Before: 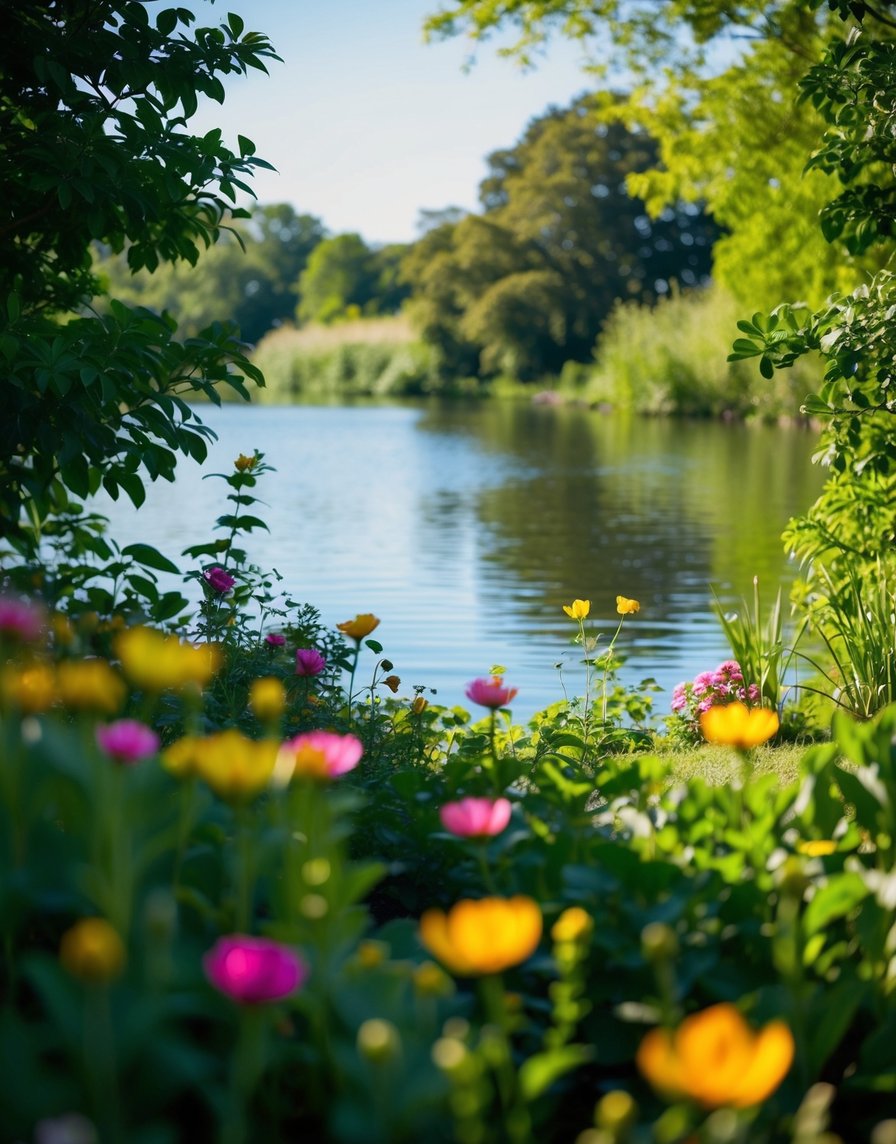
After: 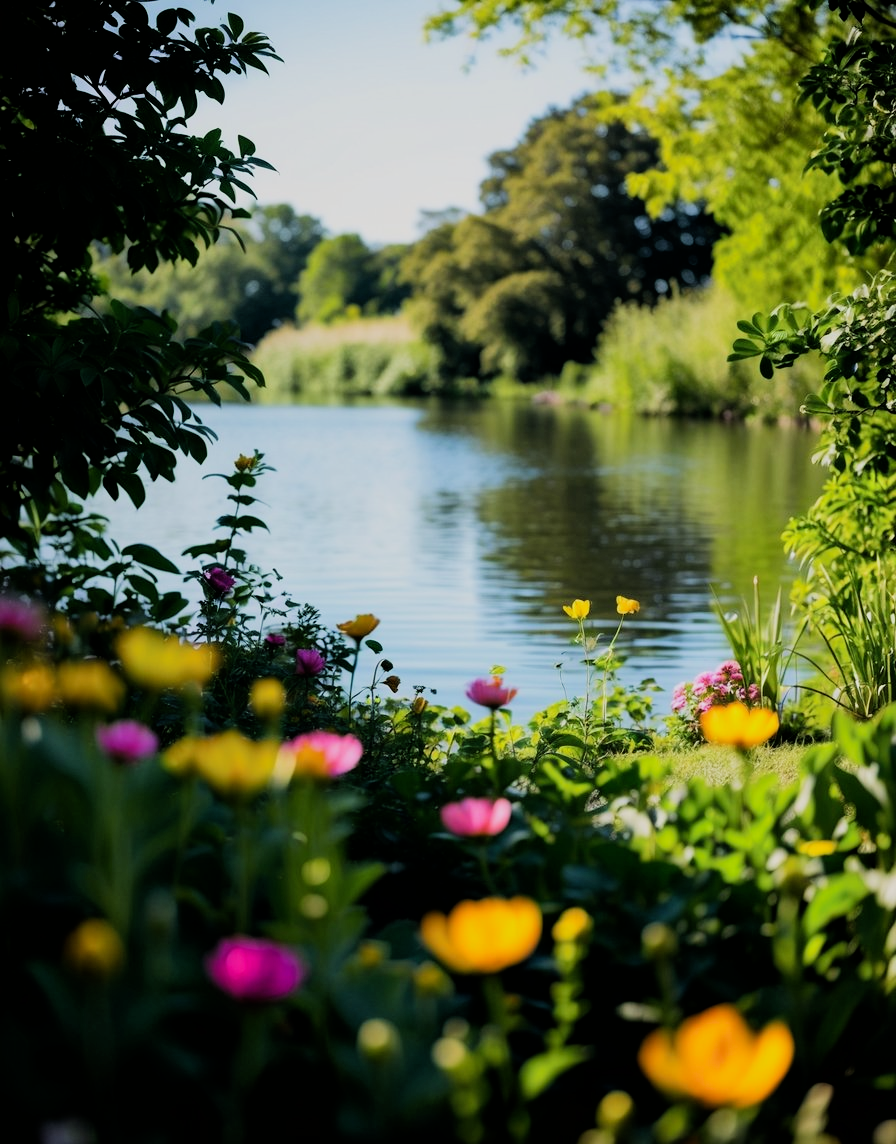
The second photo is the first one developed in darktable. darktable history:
filmic rgb: black relative exposure -5 EV, hardness 2.88, contrast 1.3, highlights saturation mix -30%
color zones: curves: ch1 [(0, 0.513) (0.143, 0.524) (0.286, 0.511) (0.429, 0.506) (0.571, 0.503) (0.714, 0.503) (0.857, 0.508) (1, 0.513)]
